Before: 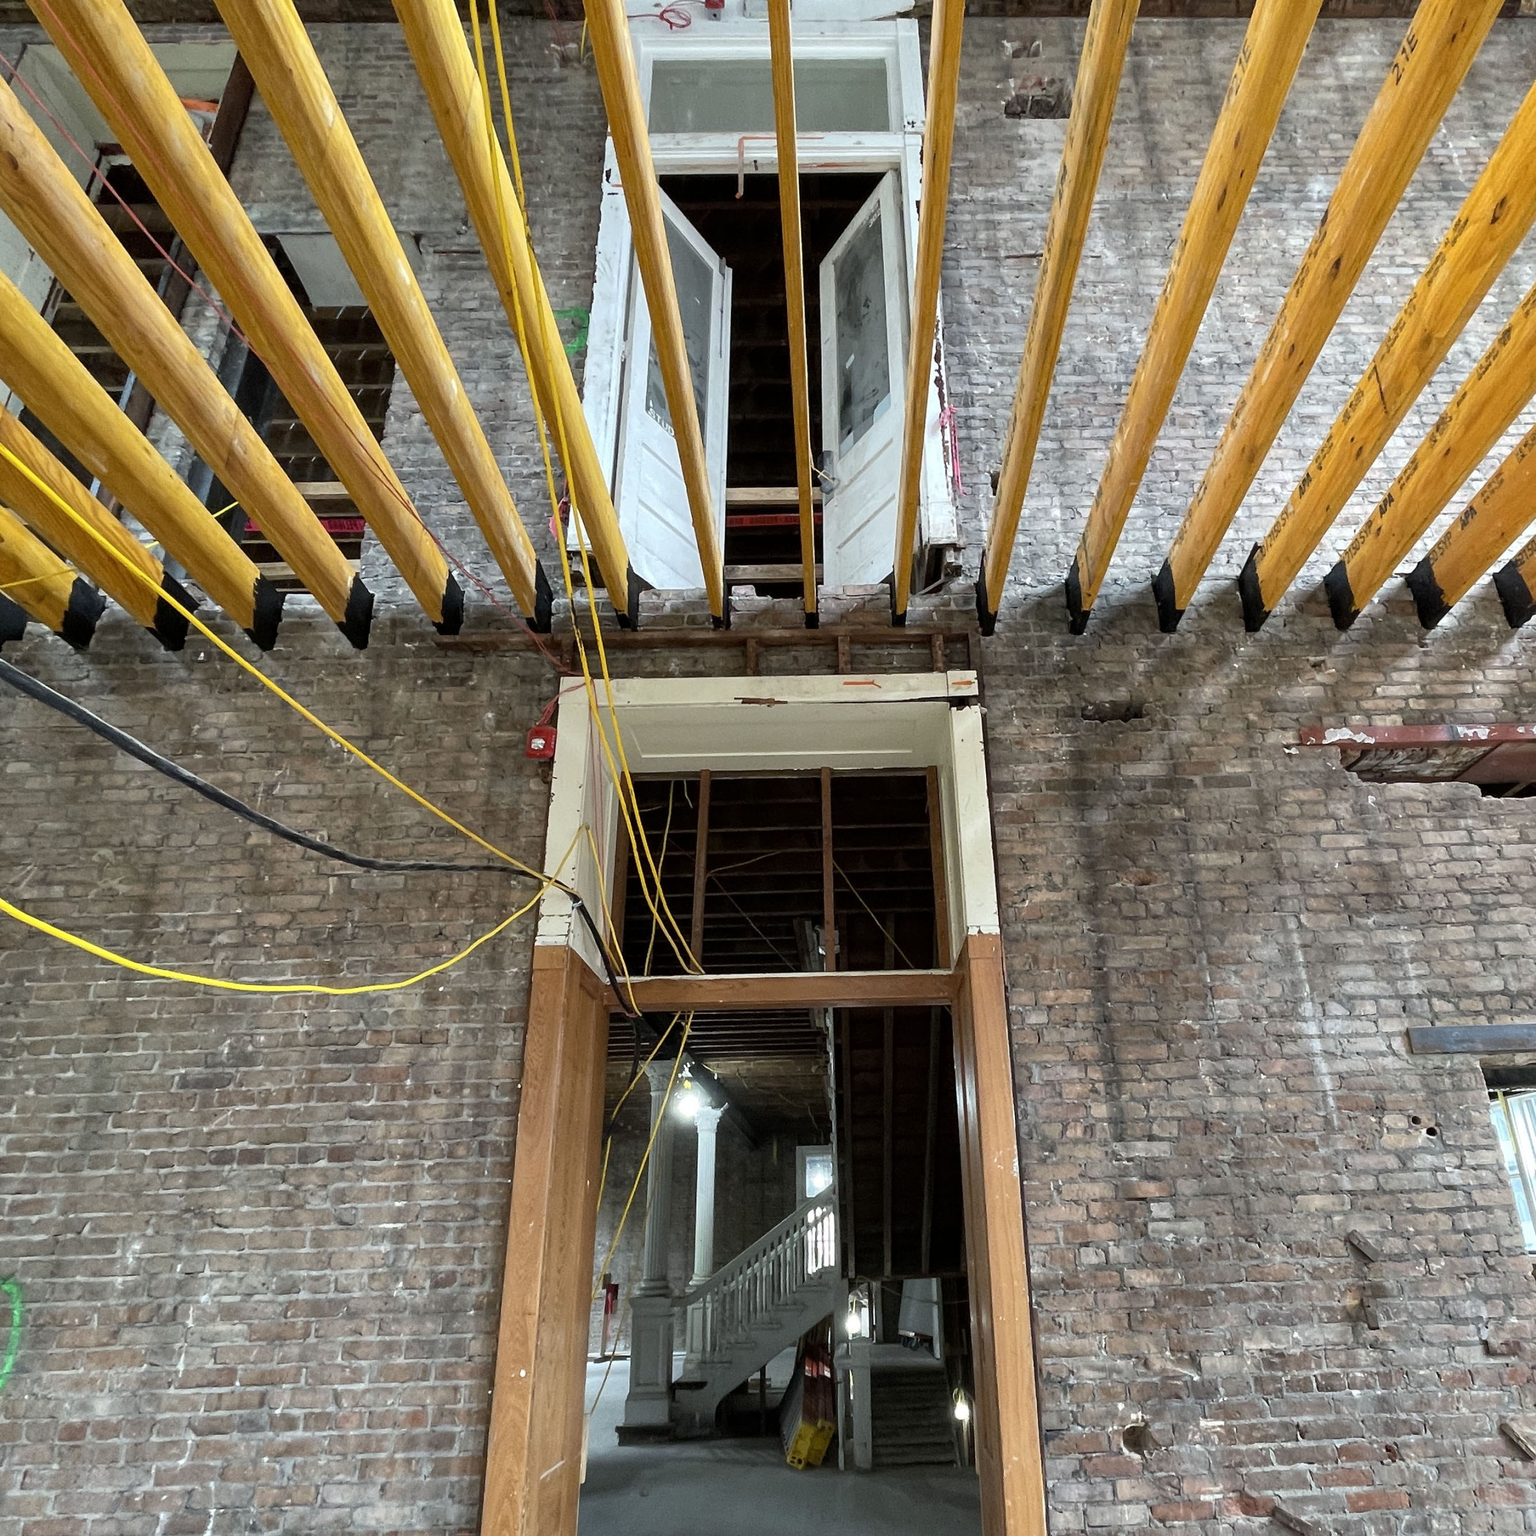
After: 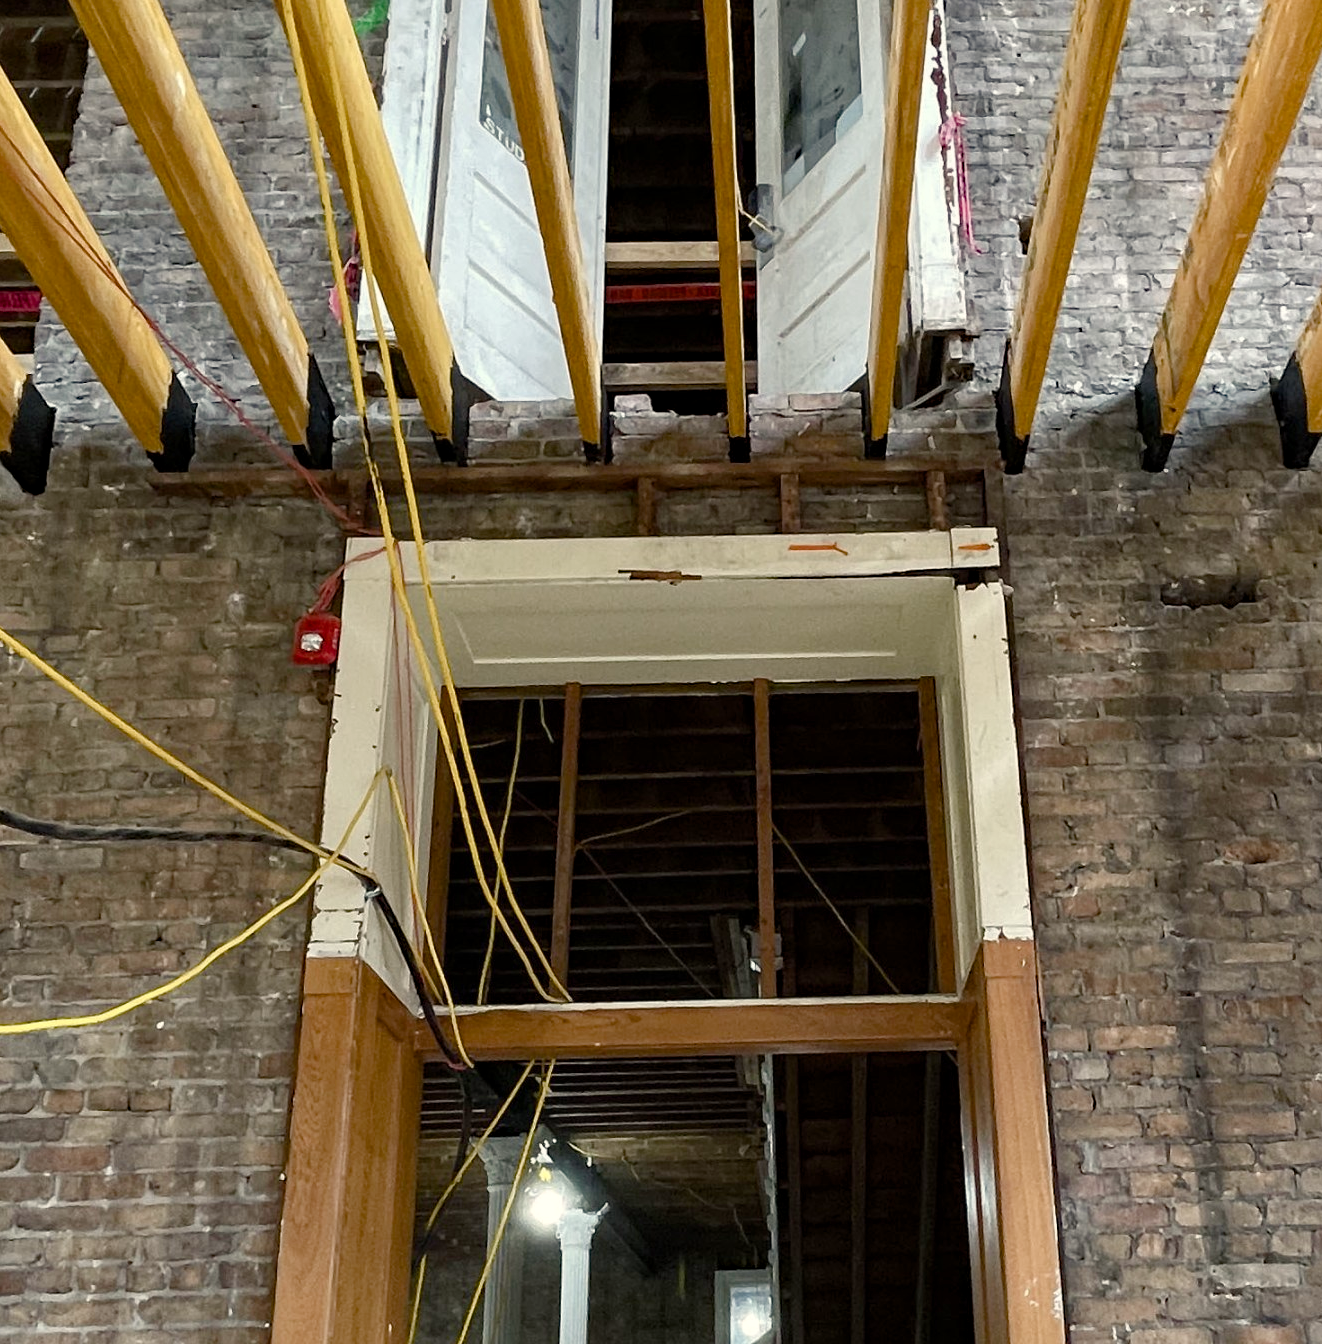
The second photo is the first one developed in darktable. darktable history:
crop and rotate: left 22.044%, top 21.703%, right 22.846%, bottom 22.264%
haze removal: compatibility mode true, adaptive false
color balance rgb: highlights gain › chroma 3.017%, highlights gain › hue 77.95°, perceptual saturation grading › global saturation 20%, perceptual saturation grading › highlights -50.365%, perceptual saturation grading › shadows 30.562%
